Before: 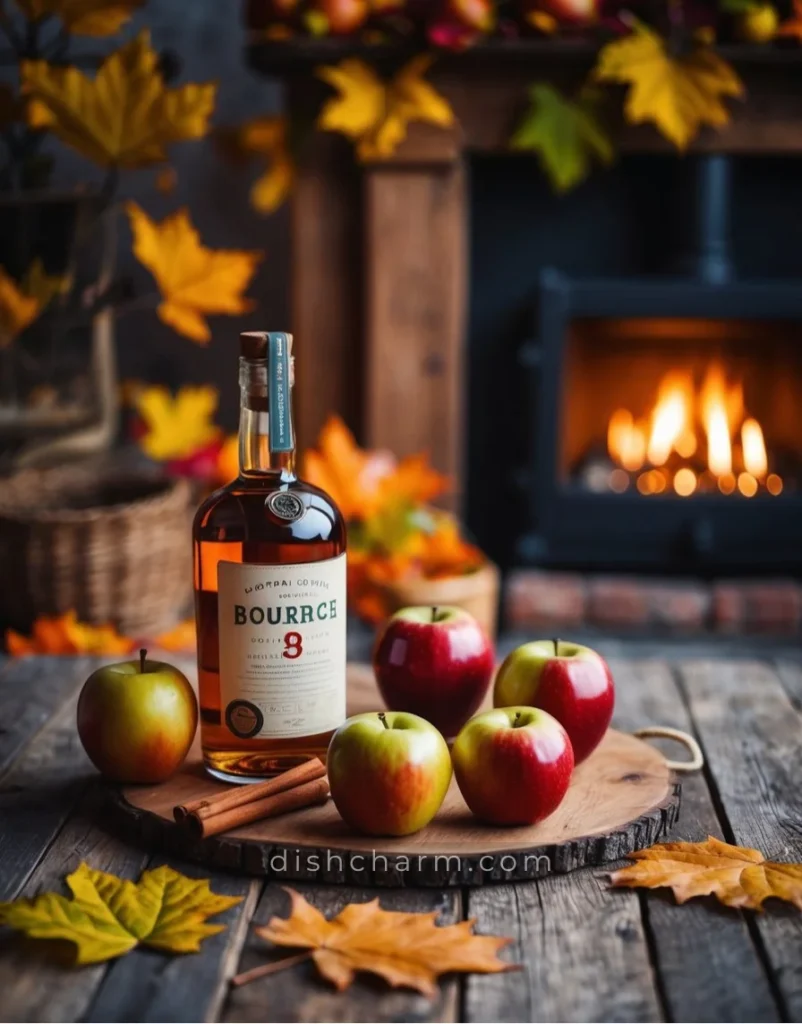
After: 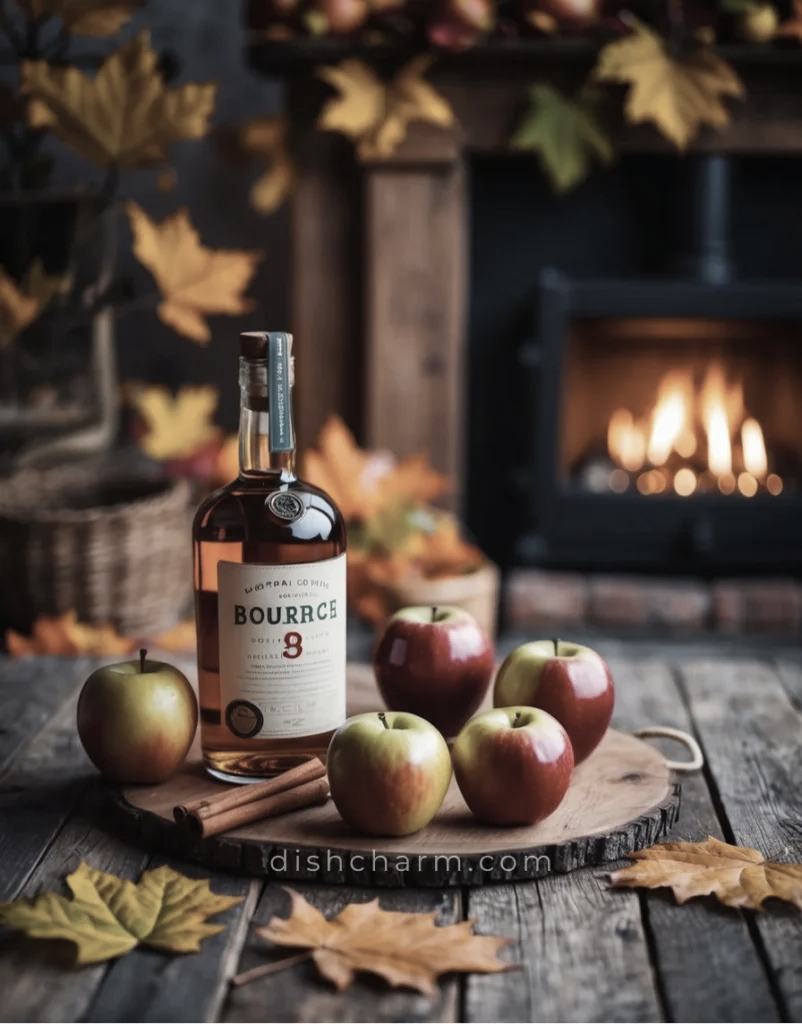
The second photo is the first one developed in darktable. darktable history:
color correction: highlights b* -0.051, saturation 0.483
